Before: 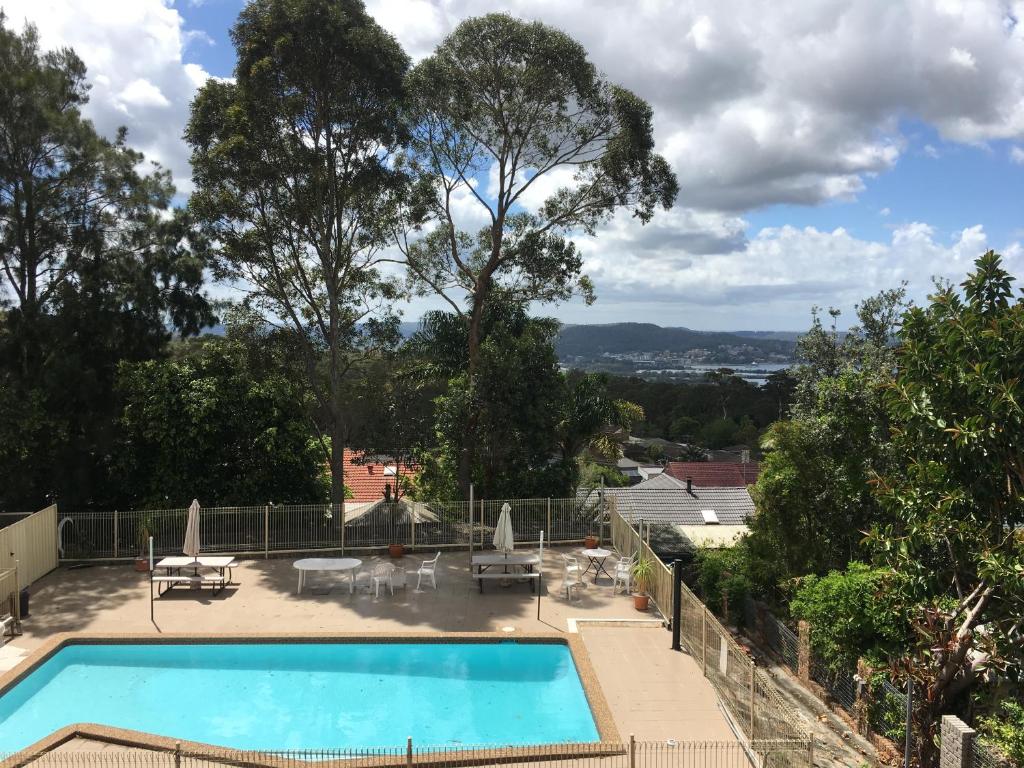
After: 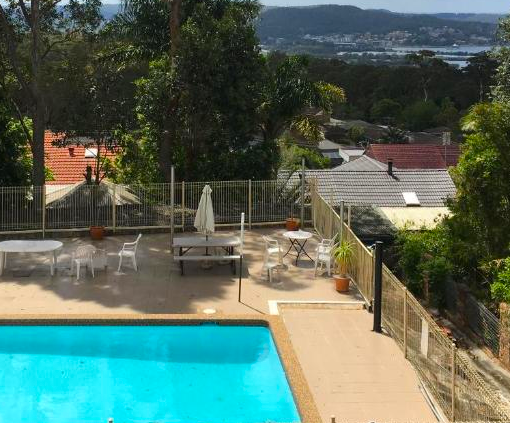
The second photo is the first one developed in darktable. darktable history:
crop: left 29.269%, top 41.409%, right 20.858%, bottom 3.499%
color balance rgb: perceptual saturation grading › global saturation 30.076%, global vibrance 9.546%
